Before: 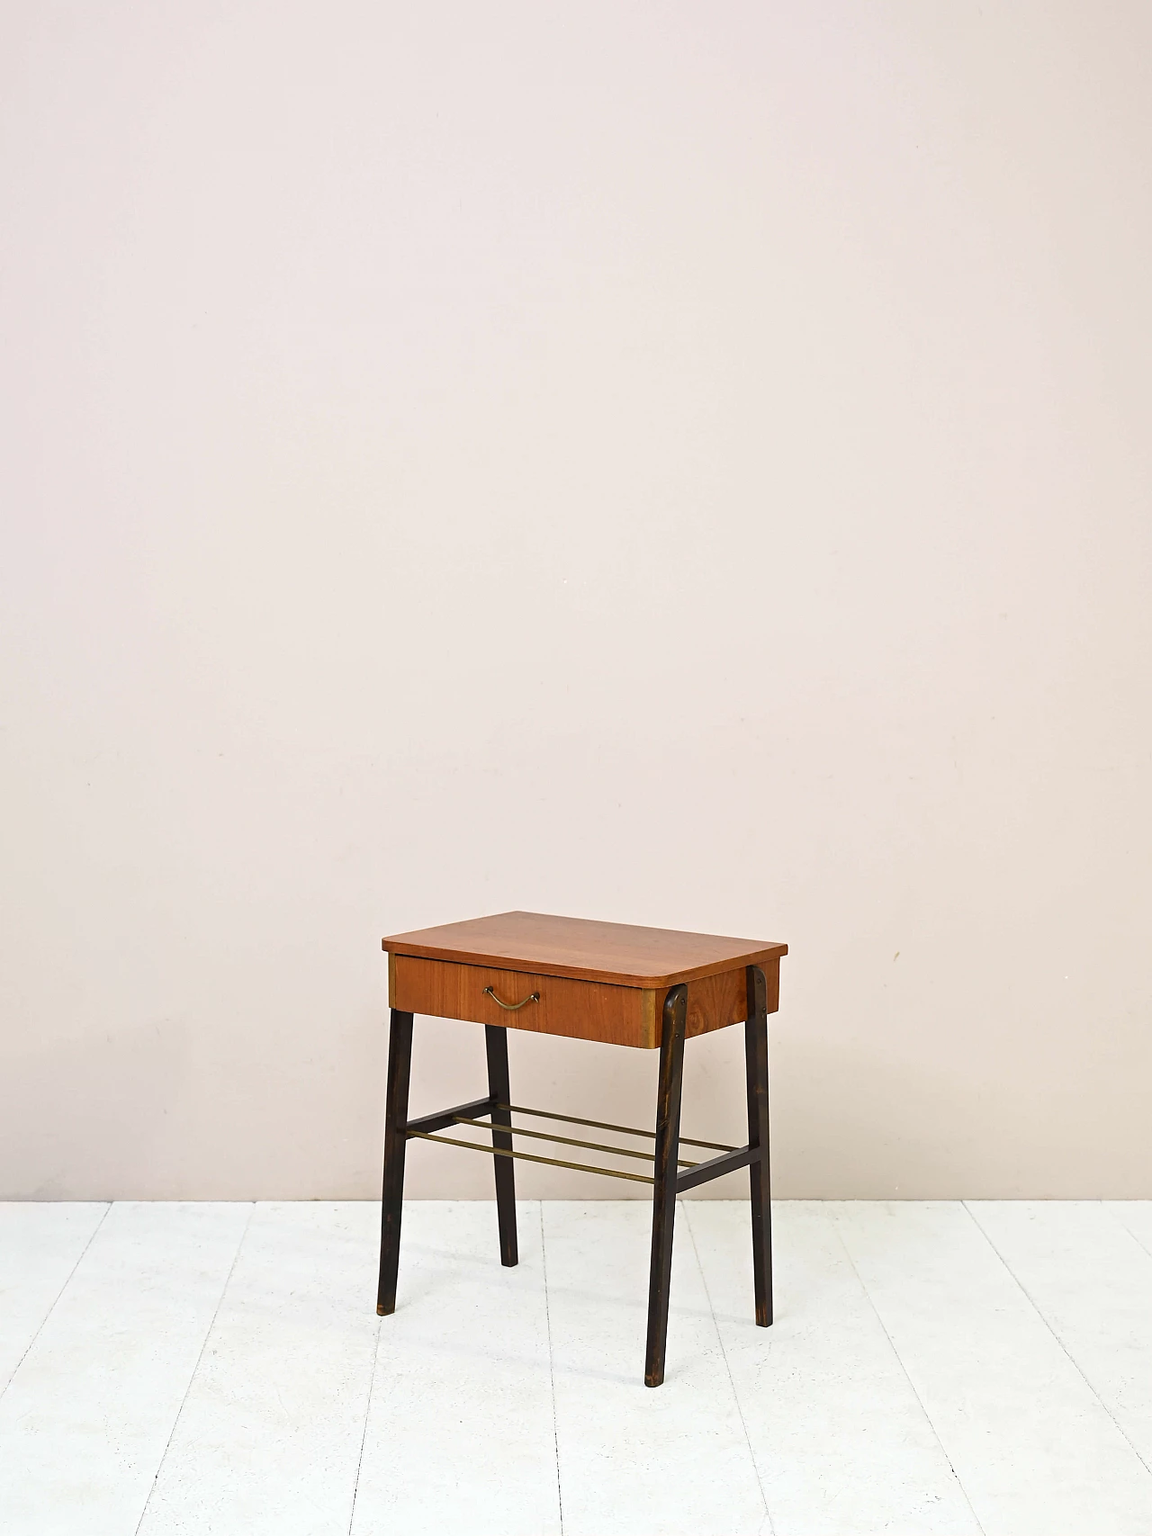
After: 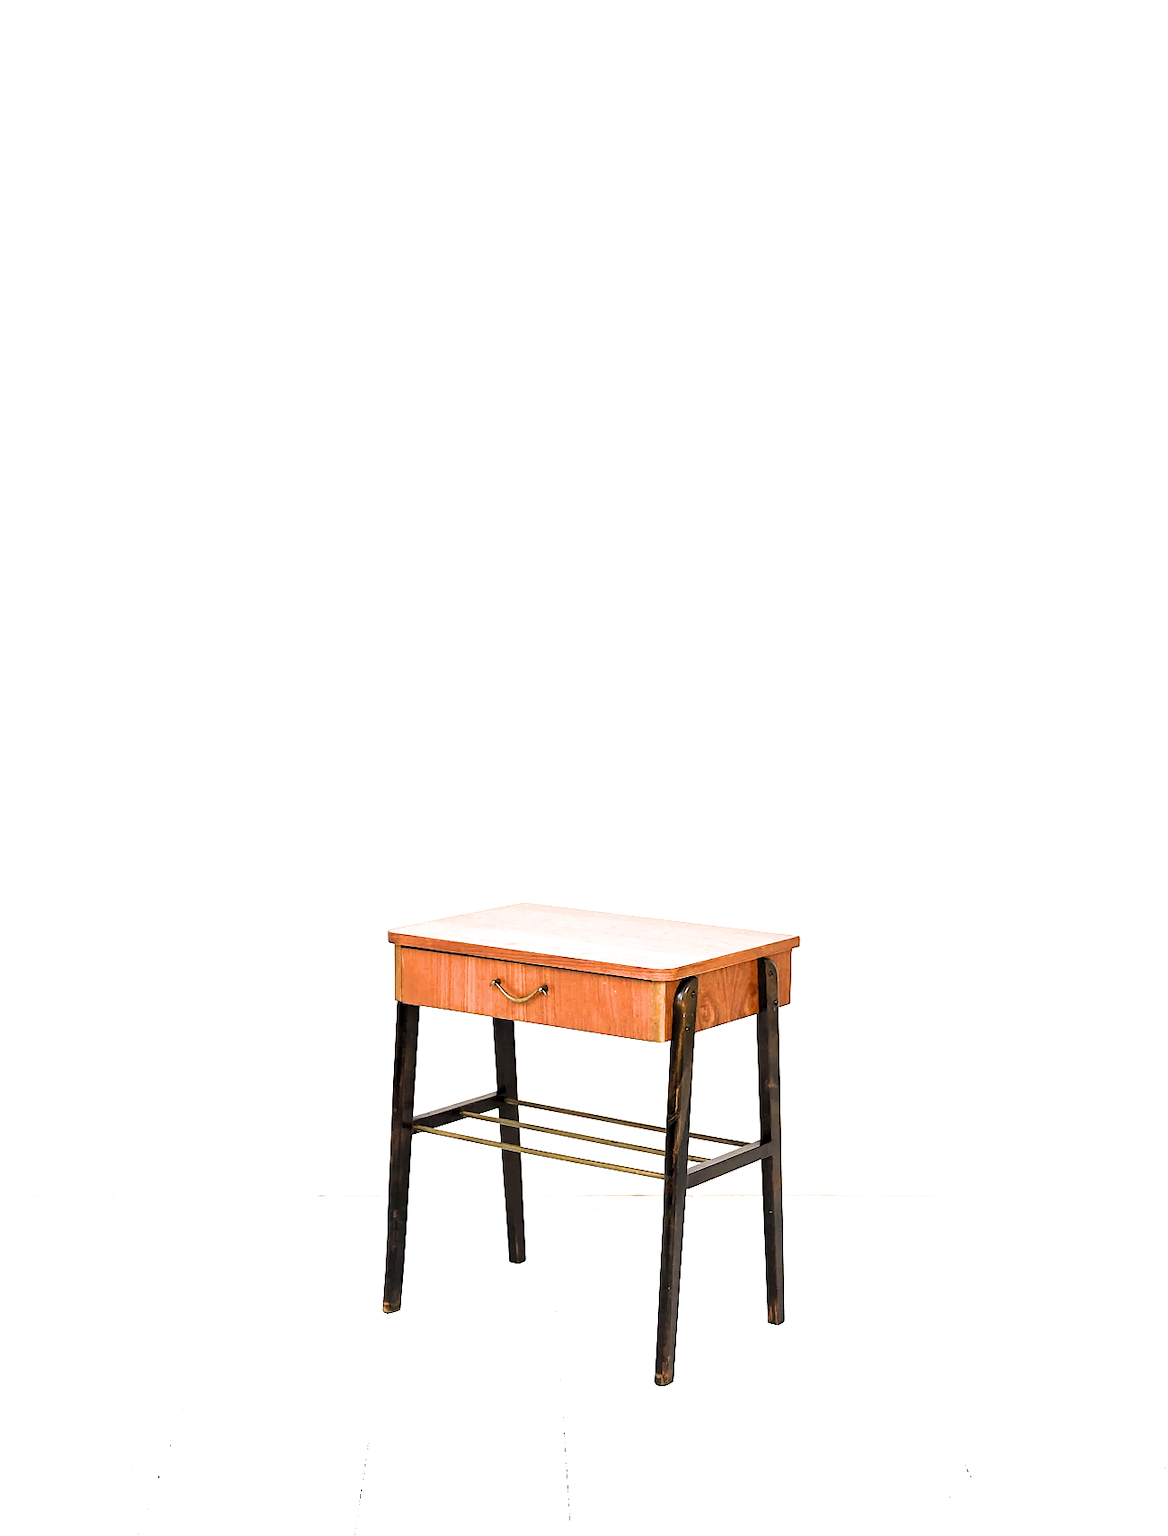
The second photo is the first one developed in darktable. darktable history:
exposure: black level correction 0, exposure 1.387 EV, compensate exposure bias true, compensate highlight preservation false
local contrast: mode bilateral grid, contrast 20, coarseness 50, detail 120%, midtone range 0.2
crop: top 1.474%, right 0.023%
filmic rgb: black relative exposure -5.63 EV, white relative exposure 2.49 EV, target black luminance 0%, hardness 4.52, latitude 67.29%, contrast 1.441, shadows ↔ highlights balance -3.64%
